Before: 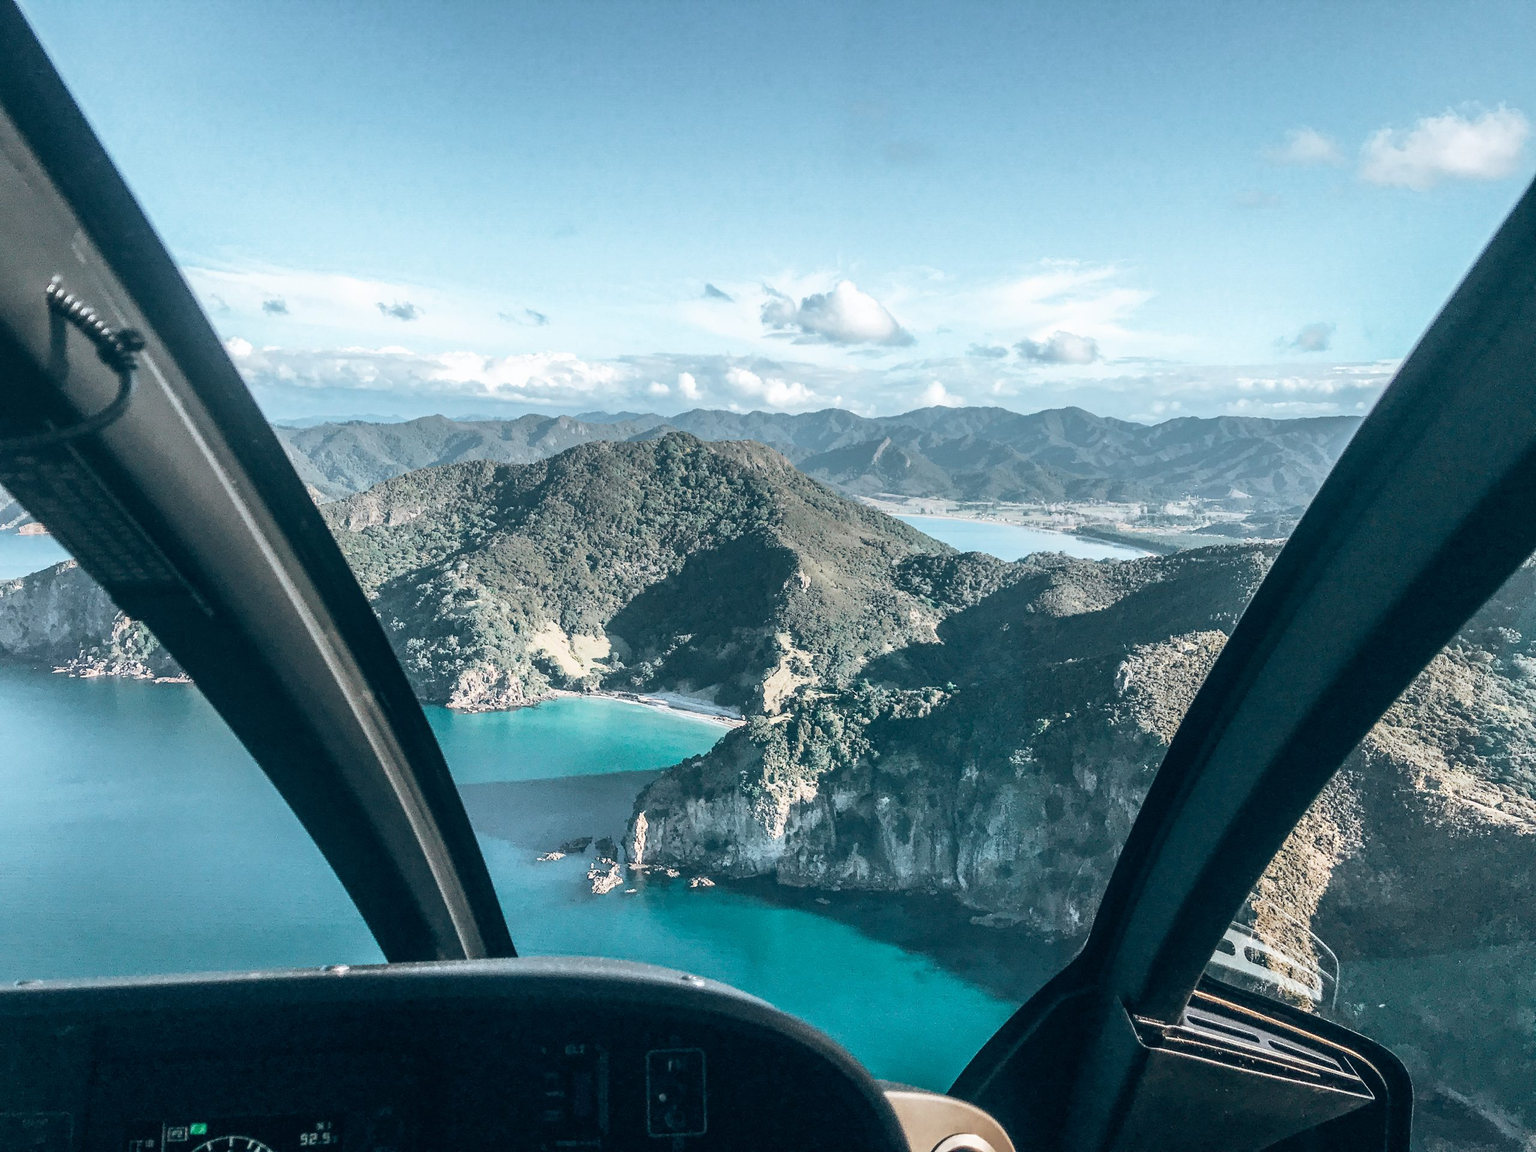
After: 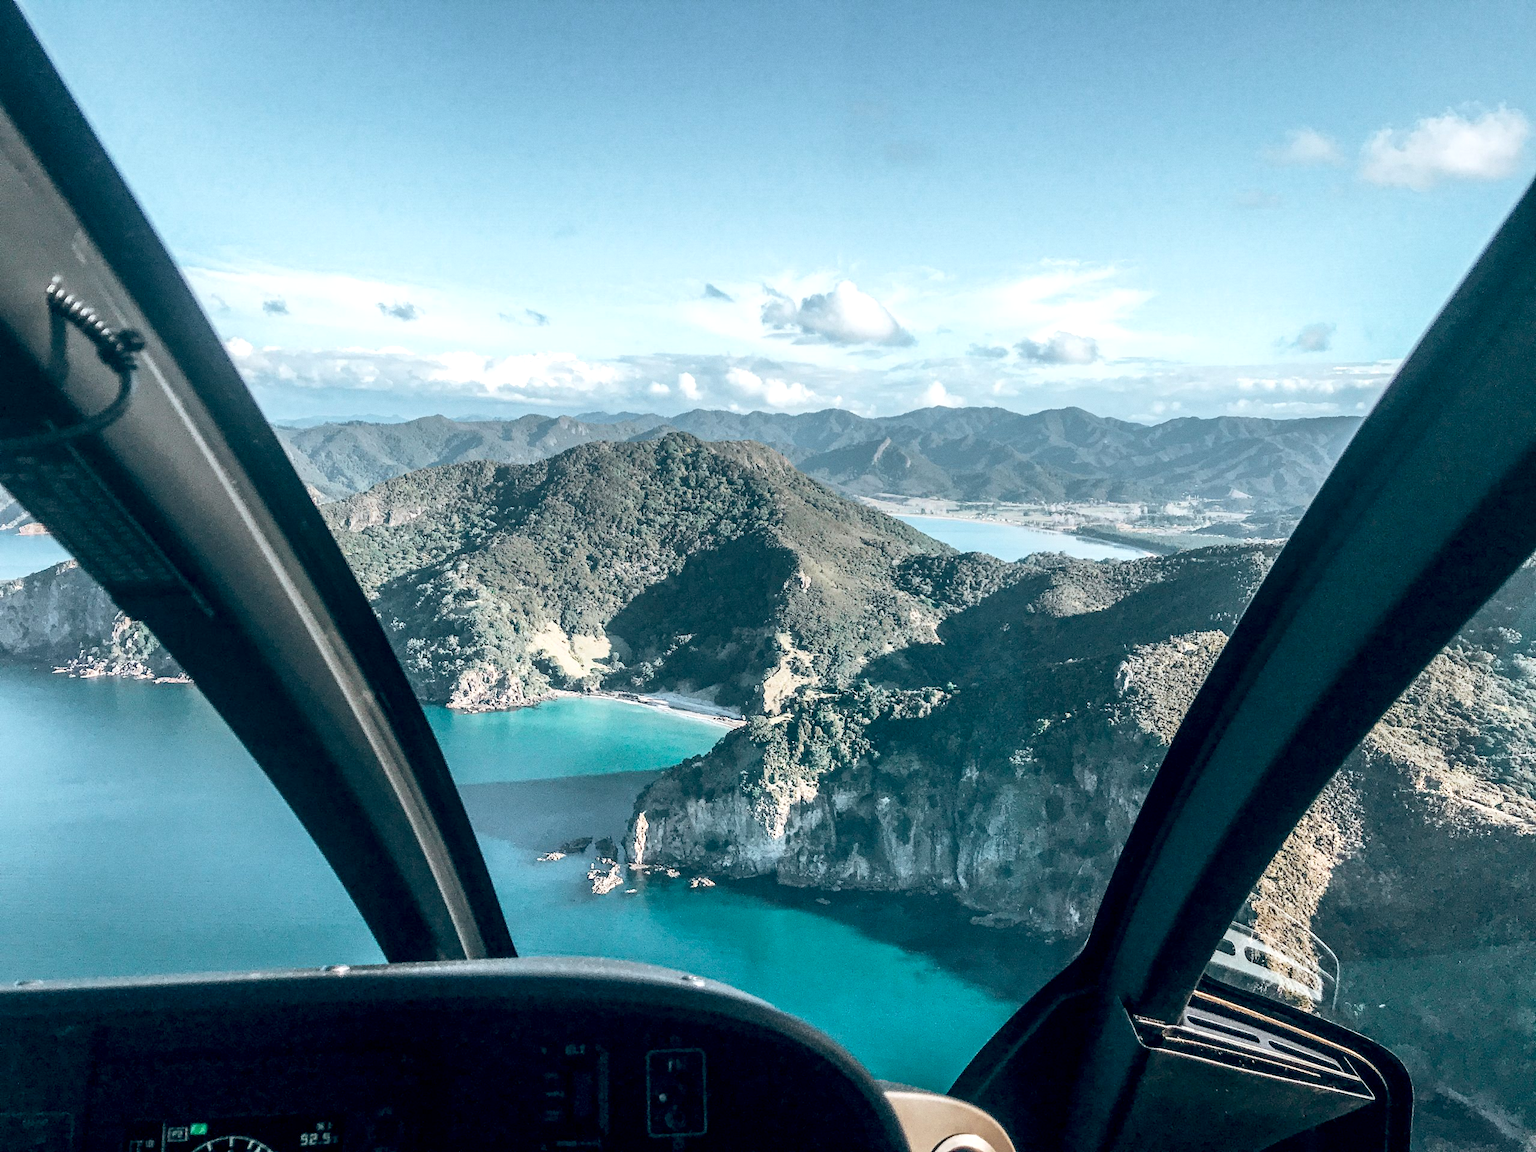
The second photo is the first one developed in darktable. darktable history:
grain: coarseness 0.09 ISO, strength 16.61%
exposure: black level correction 0.007, exposure 0.159 EV, compensate highlight preservation false
